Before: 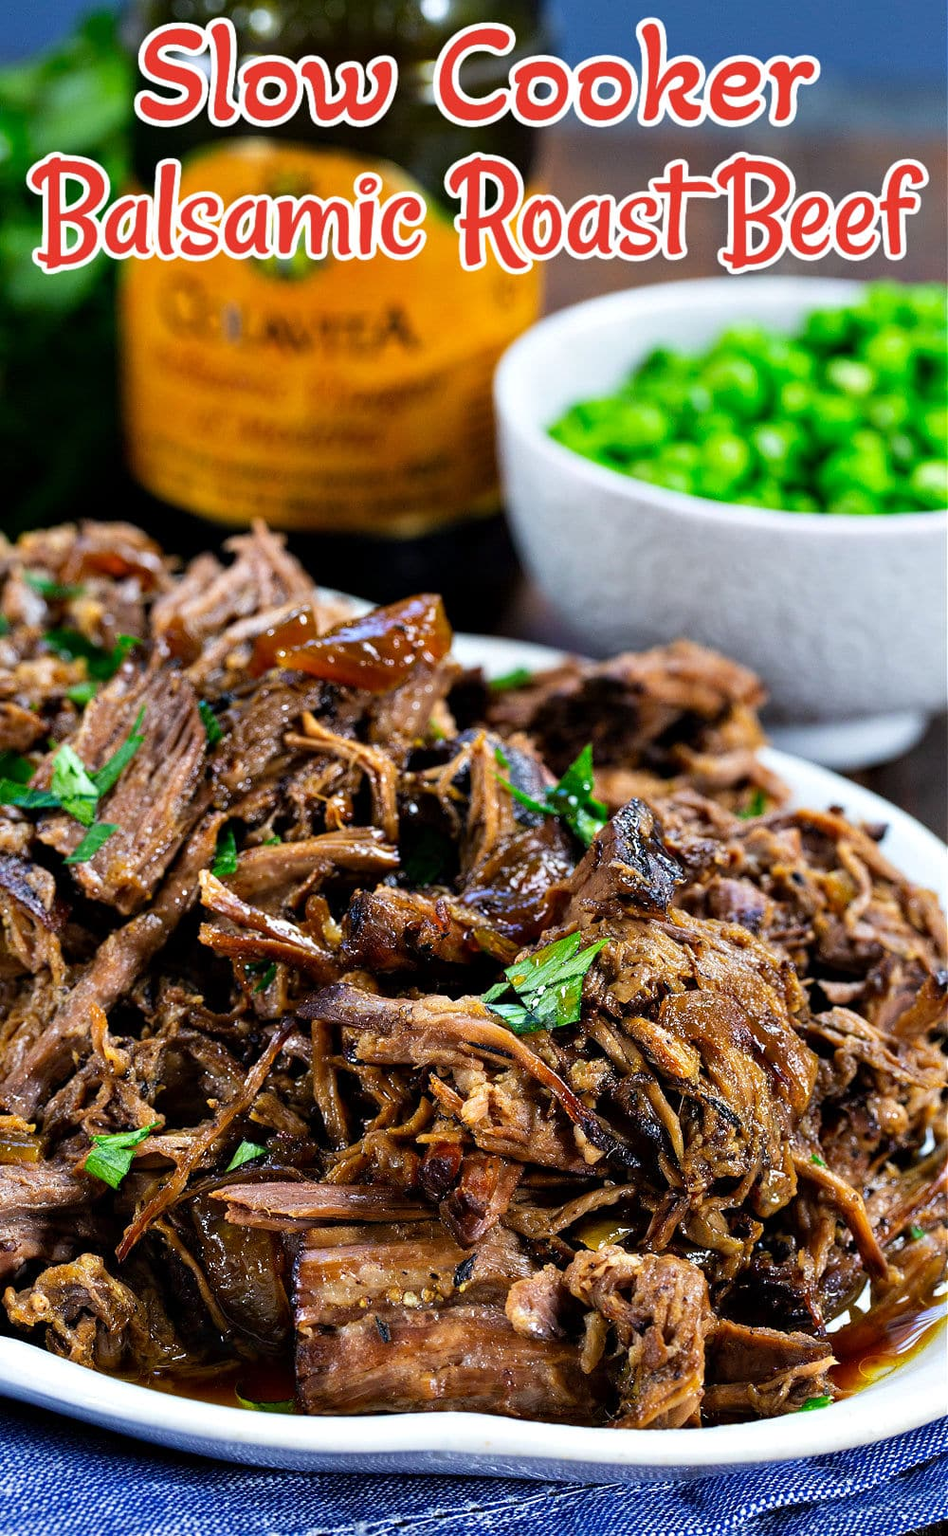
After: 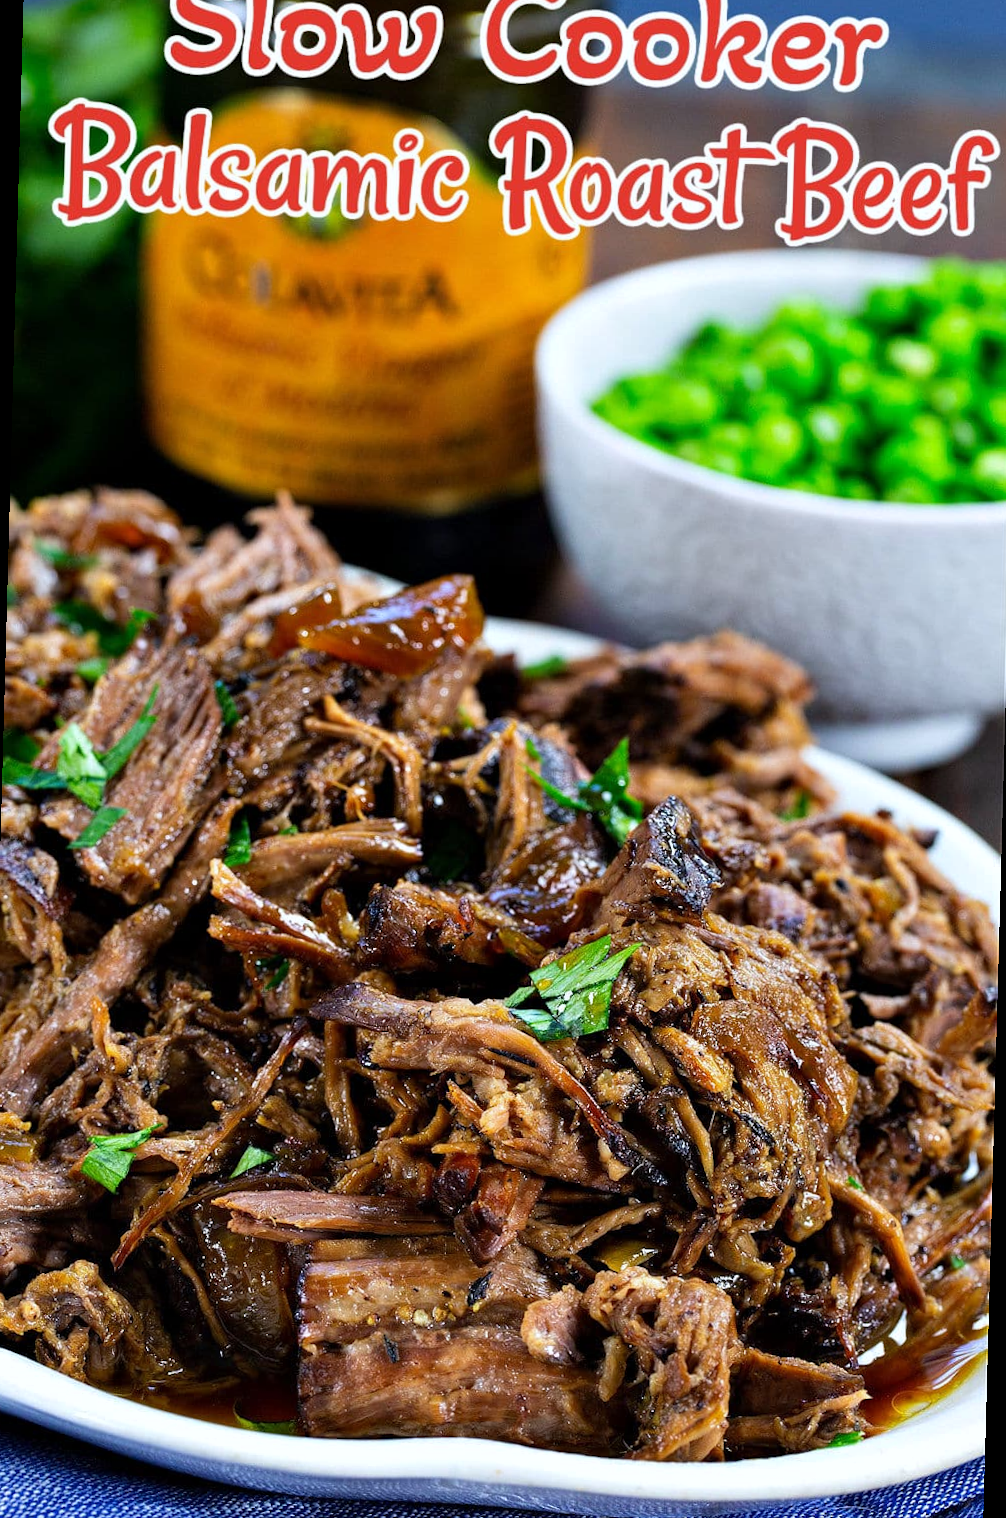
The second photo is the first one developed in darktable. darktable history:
rotate and perspective: rotation 1.57°, crop left 0.018, crop right 0.982, crop top 0.039, crop bottom 0.961
white balance: red 0.982, blue 1.018
